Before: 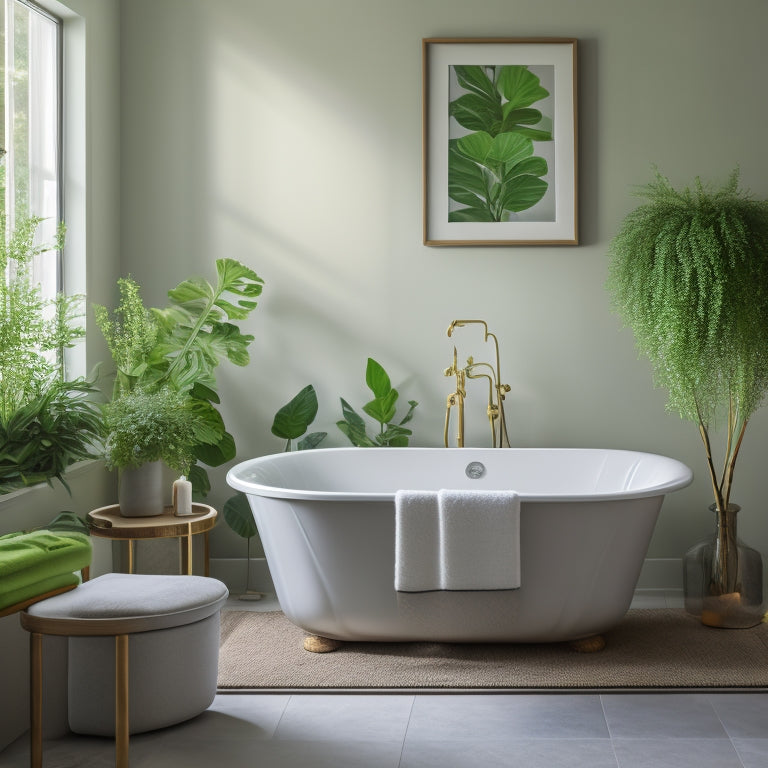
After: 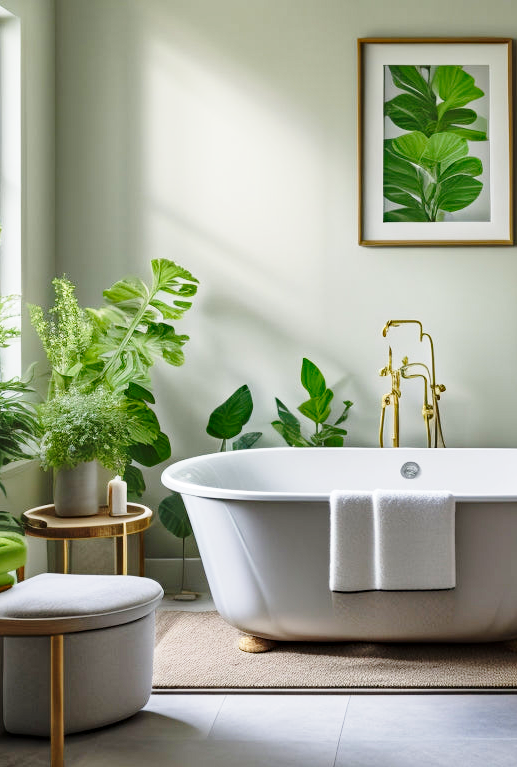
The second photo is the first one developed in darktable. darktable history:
crop and rotate: left 8.527%, right 24.036%
haze removal: on, module defaults
base curve: curves: ch0 [(0, 0) (0.028, 0.03) (0.121, 0.232) (0.46, 0.748) (0.859, 0.968) (1, 1)], preserve colors none
shadows and highlights: soften with gaussian
